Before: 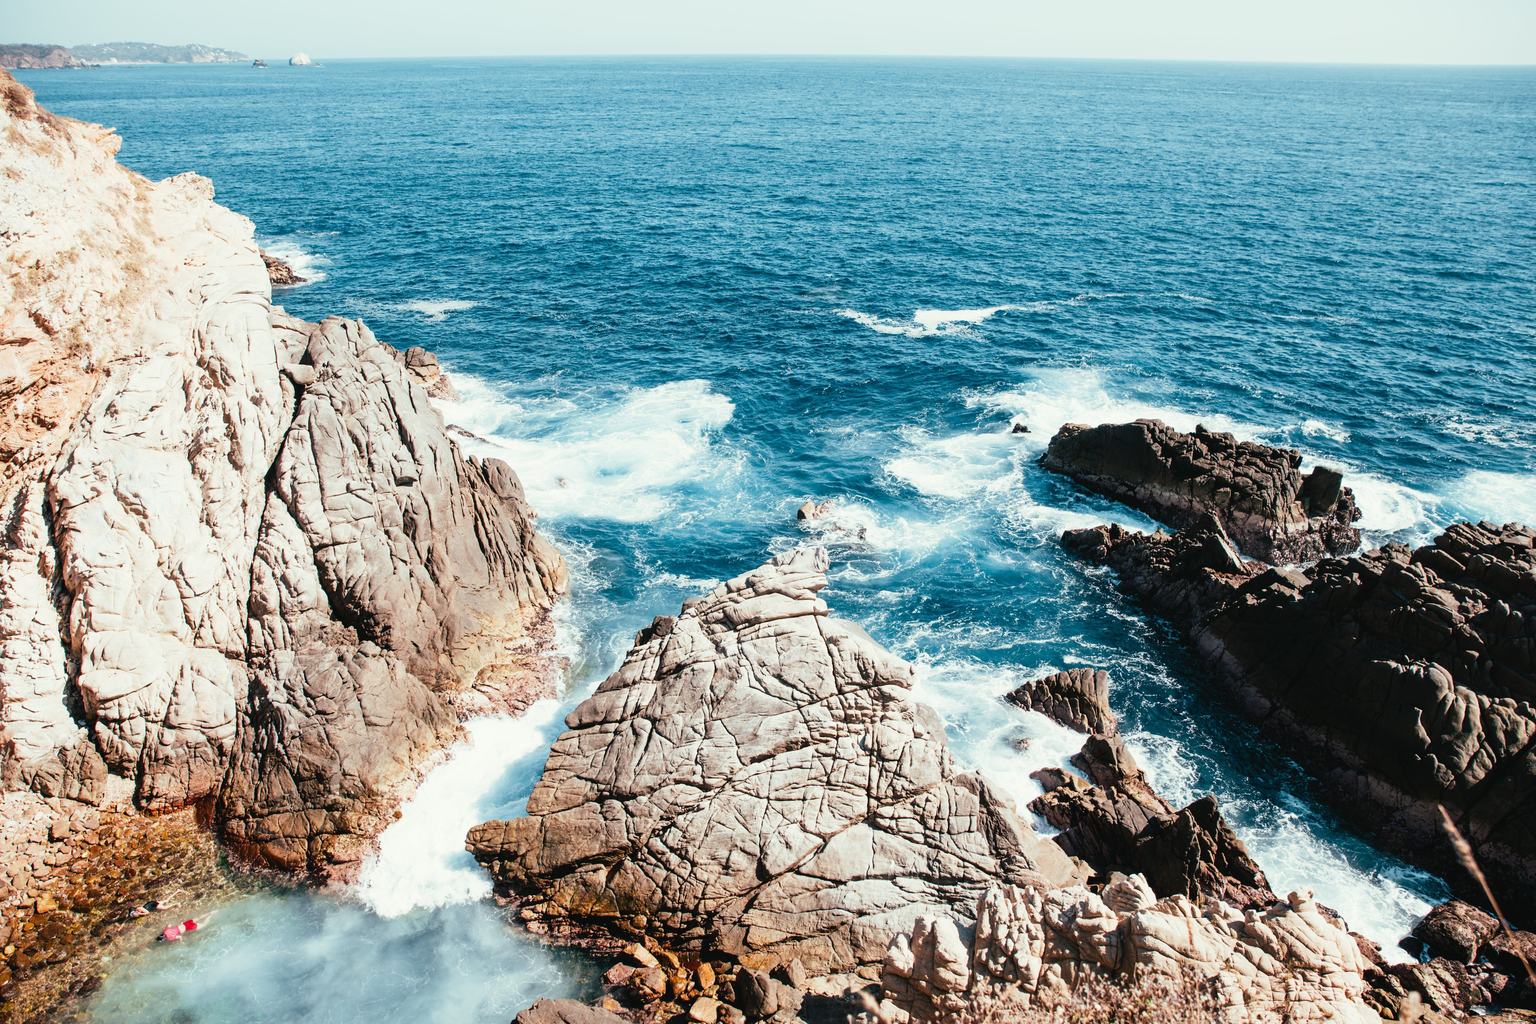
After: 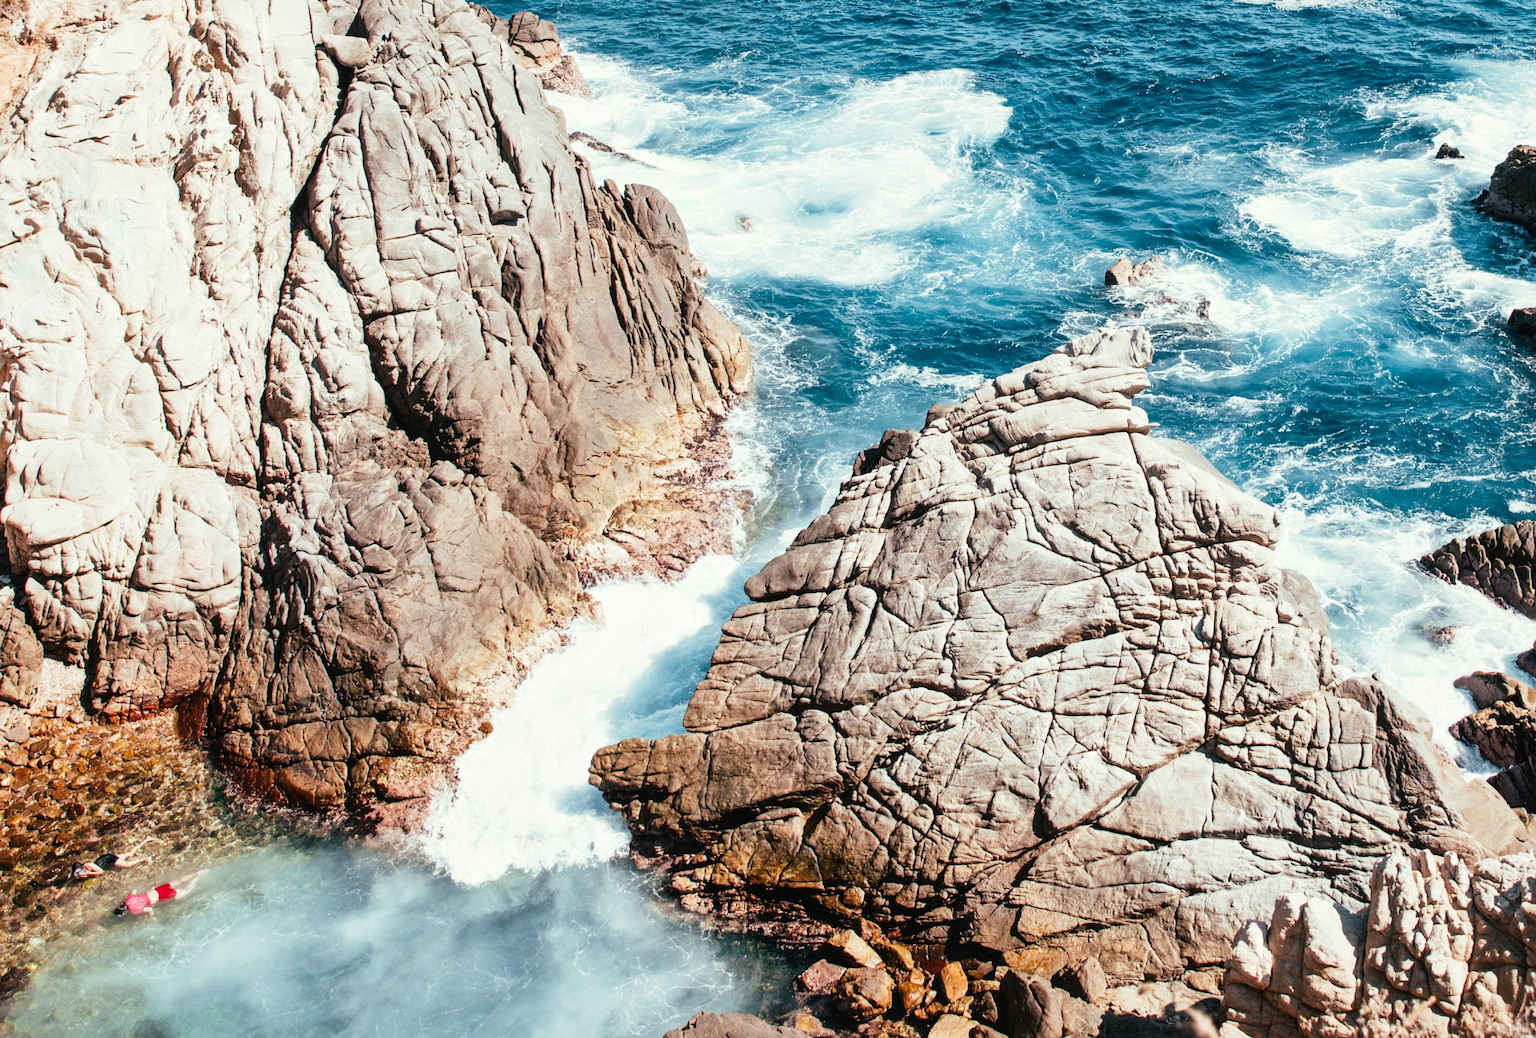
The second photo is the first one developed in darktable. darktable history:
local contrast: mode bilateral grid, contrast 20, coarseness 51, detail 119%, midtone range 0.2
crop and rotate: angle -0.91°, left 3.868%, top 32.164%, right 29.235%
